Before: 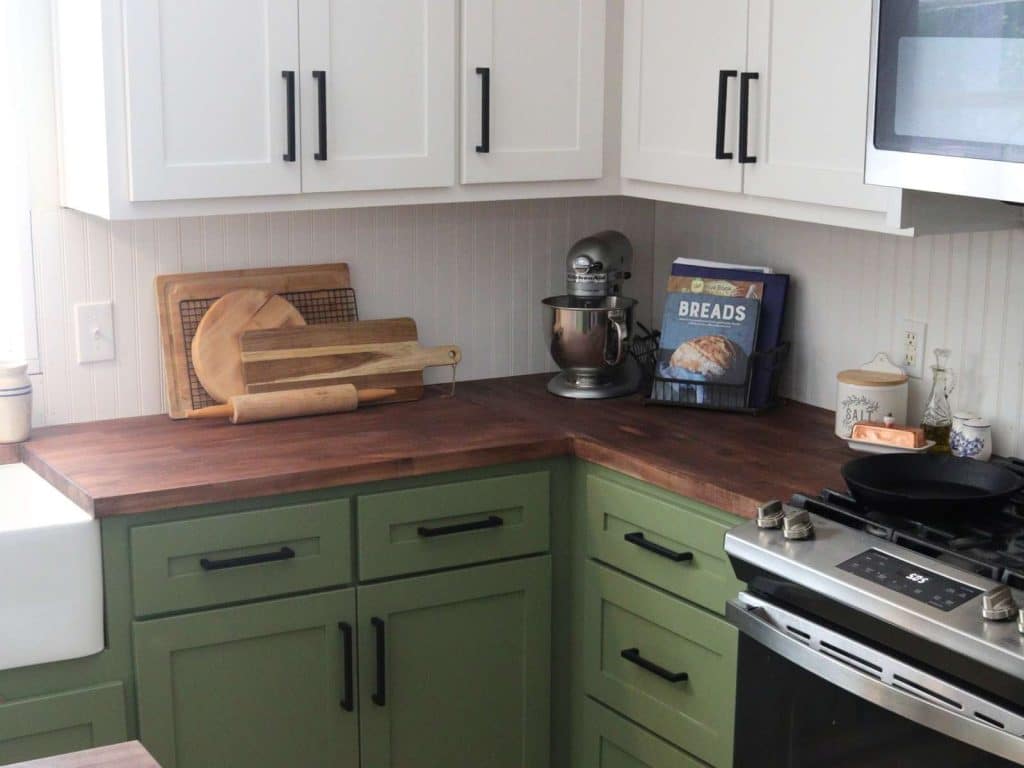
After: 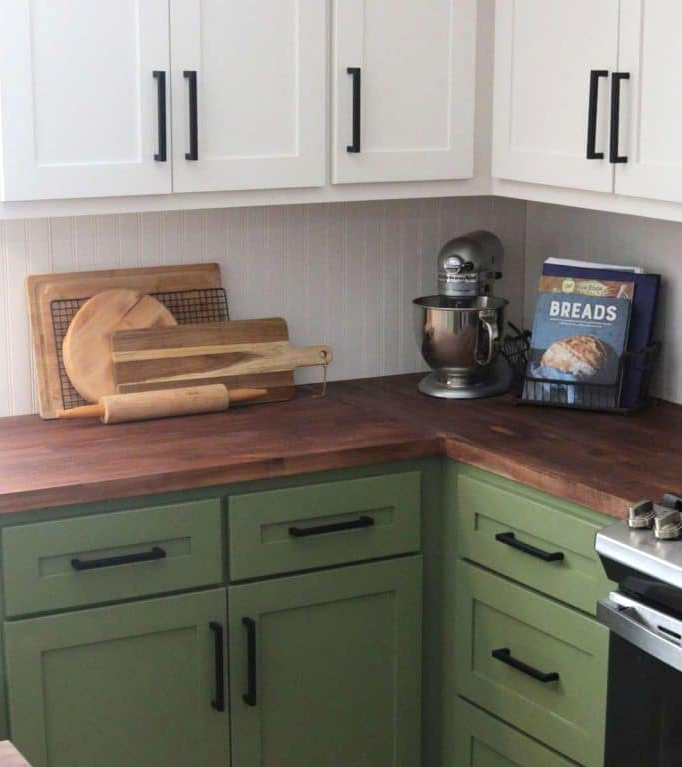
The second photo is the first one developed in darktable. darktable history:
crop and rotate: left 12.673%, right 20.66%
exposure: exposure 0.207 EV, compensate highlight preservation false
